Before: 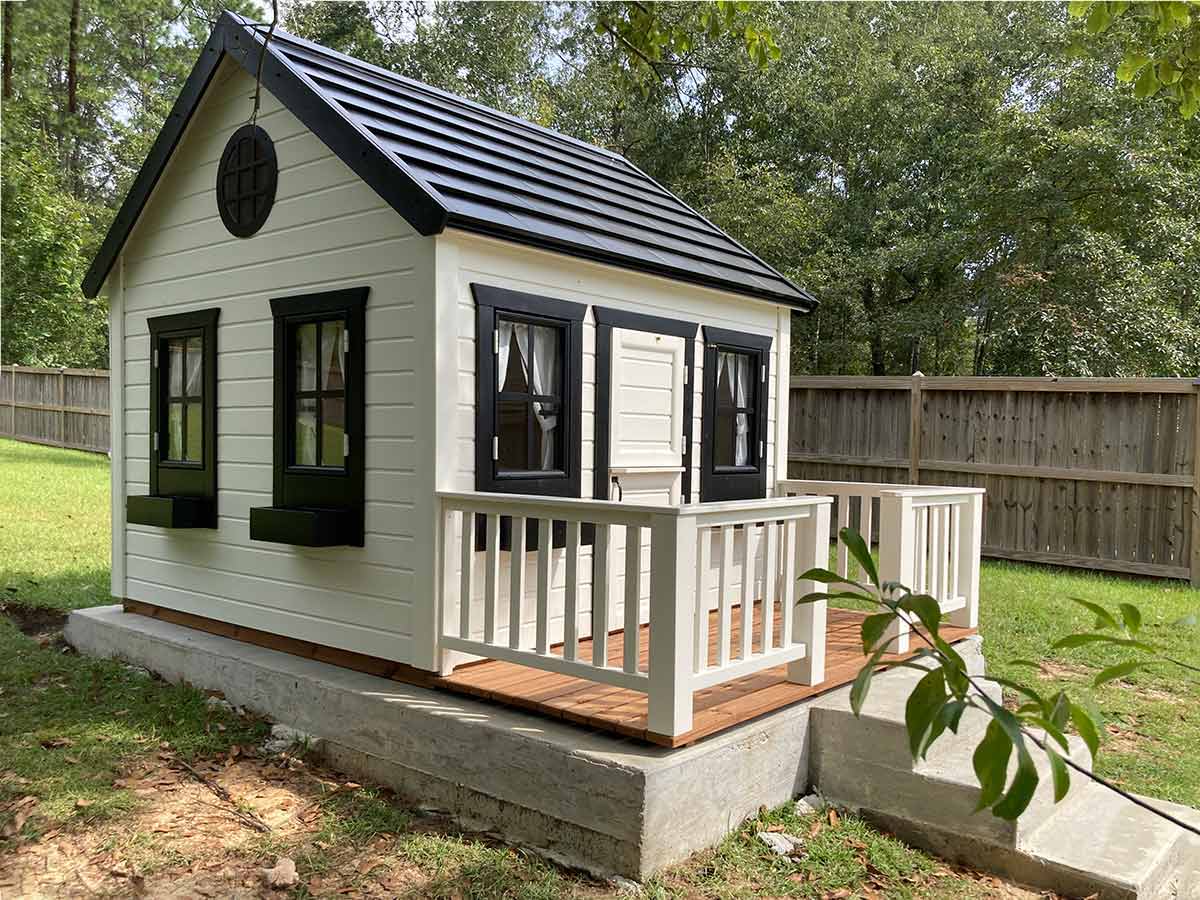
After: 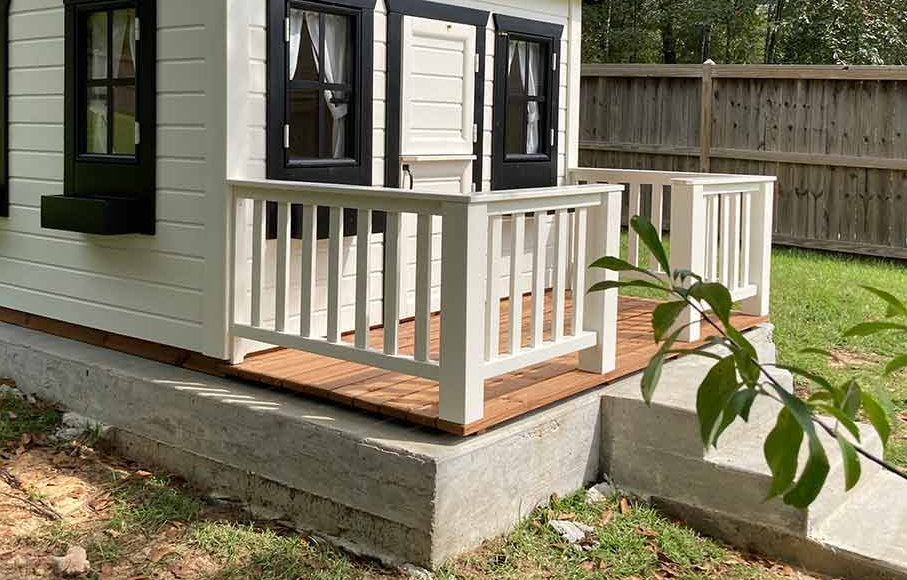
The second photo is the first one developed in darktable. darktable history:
crop and rotate: left 17.47%, top 34.724%, right 6.894%, bottom 0.795%
